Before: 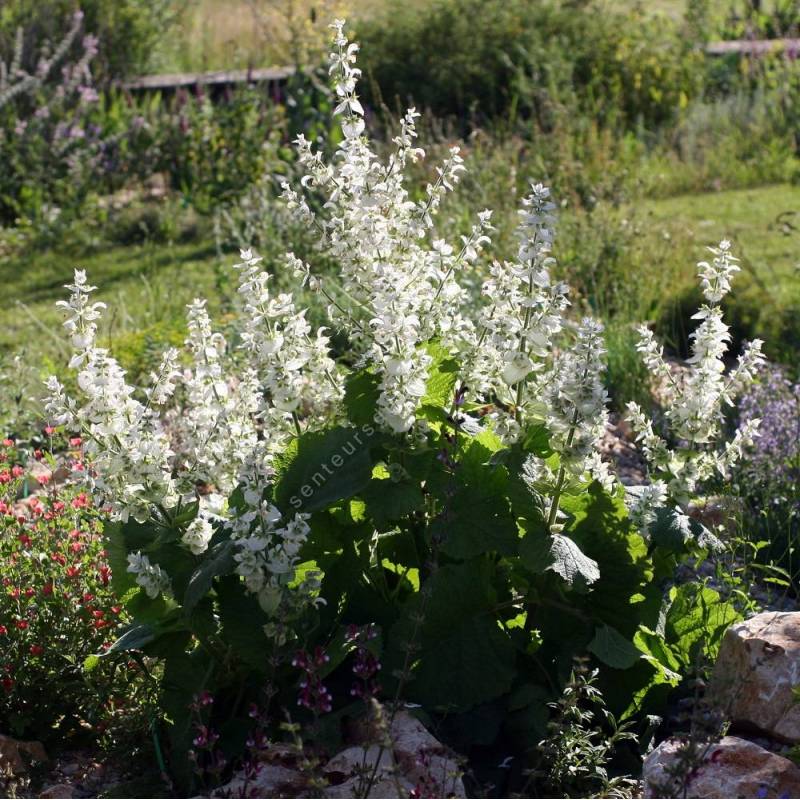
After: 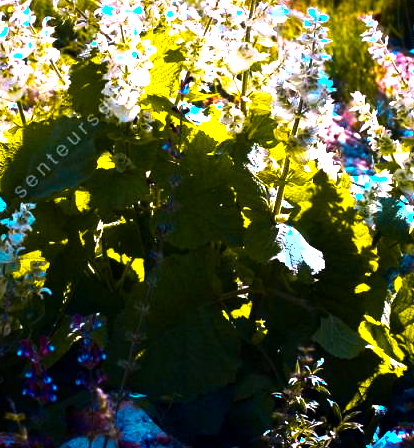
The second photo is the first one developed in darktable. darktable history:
crop: left 34.479%, top 38.822%, right 13.718%, bottom 5.172%
color balance rgb: linear chroma grading › highlights 100%, linear chroma grading › global chroma 23.41%, perceptual saturation grading › global saturation 35.38%, hue shift -10.68°, perceptual brilliance grading › highlights 47.25%, perceptual brilliance grading › mid-tones 22.2%, perceptual brilliance grading › shadows -5.93%
white balance: red 1.066, blue 1.119
color zones: curves: ch0 [(0.254, 0.492) (0.724, 0.62)]; ch1 [(0.25, 0.528) (0.719, 0.796)]; ch2 [(0, 0.472) (0.25, 0.5) (0.73, 0.184)]
levels: levels [0, 0.48, 0.961]
vignetting: fall-off start 88.53%, fall-off radius 44.2%, saturation 0.376, width/height ratio 1.161
